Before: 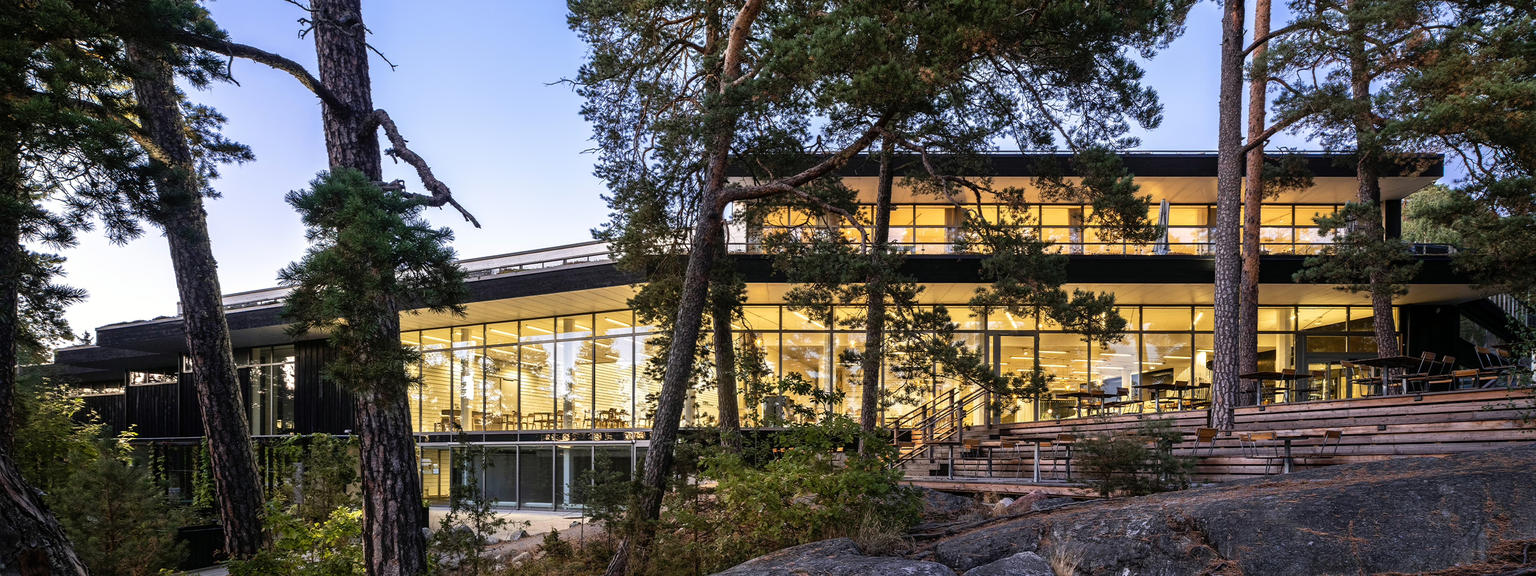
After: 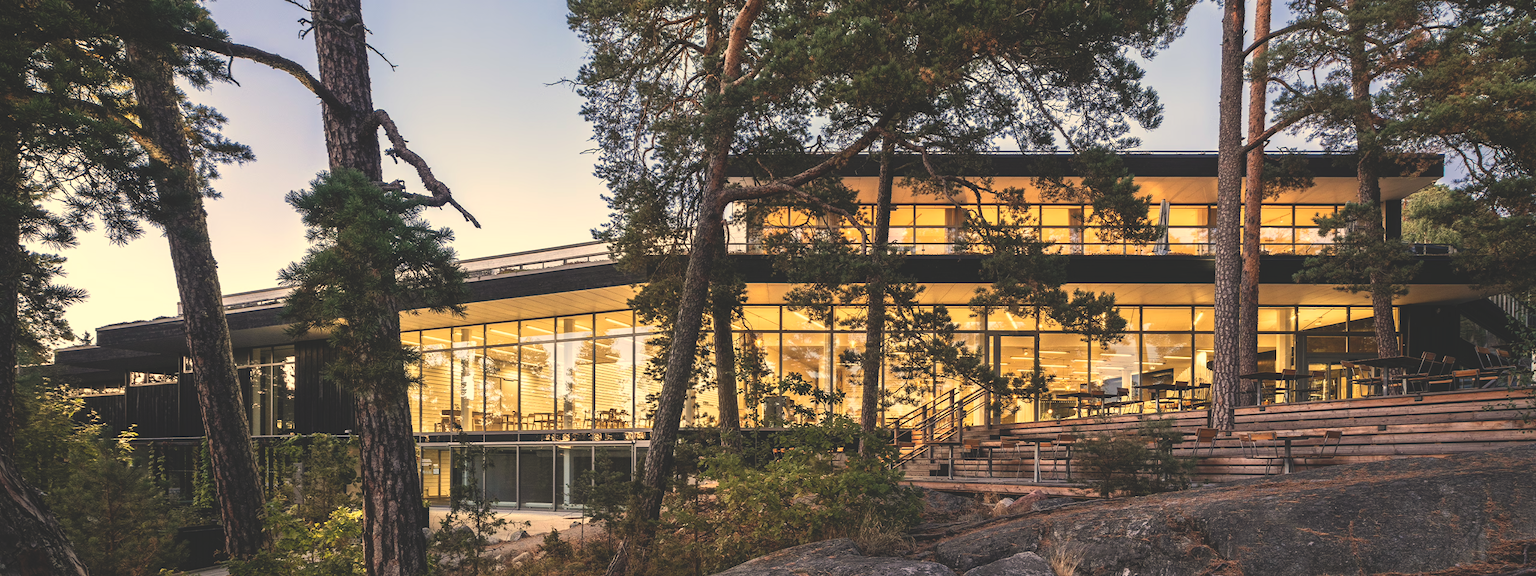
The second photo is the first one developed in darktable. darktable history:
exposure: black level correction -0.023, exposure -0.039 EV, compensate highlight preservation false
white balance: red 1.123, blue 0.83
